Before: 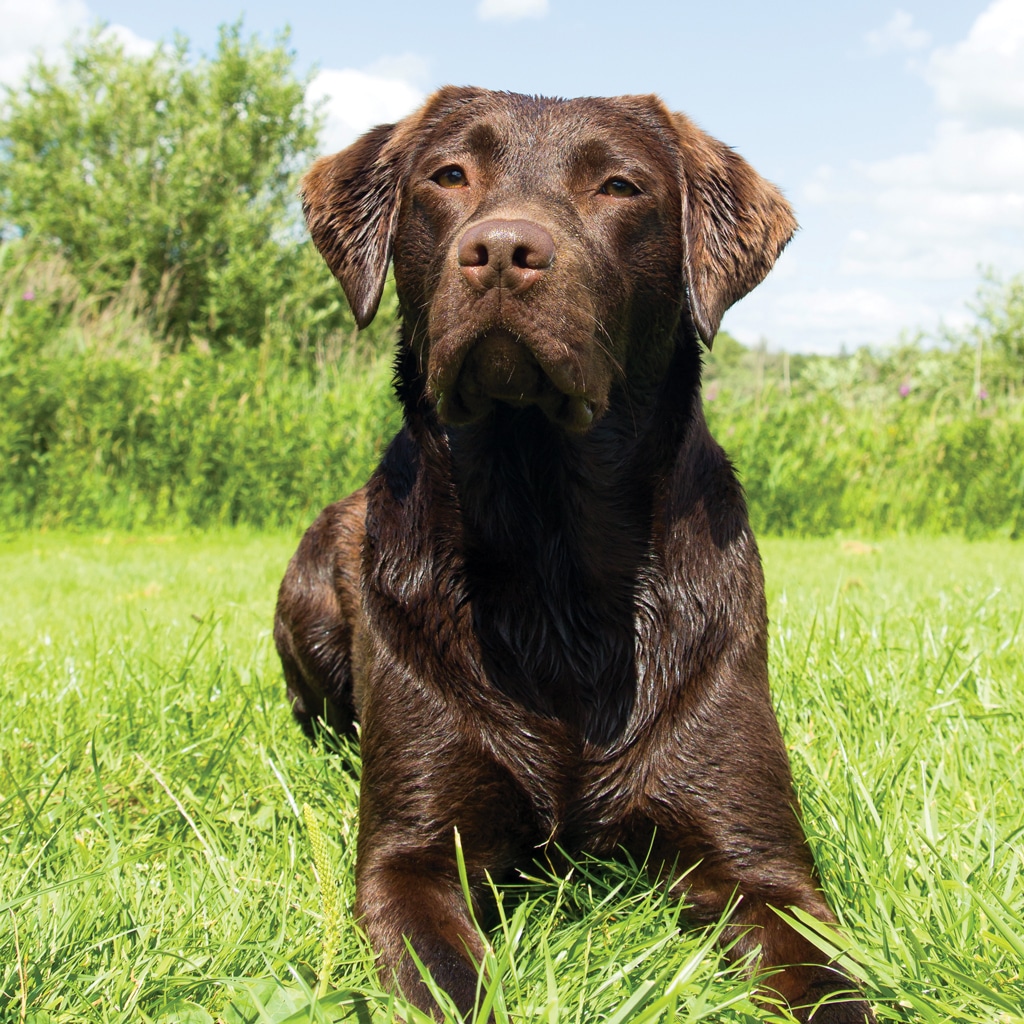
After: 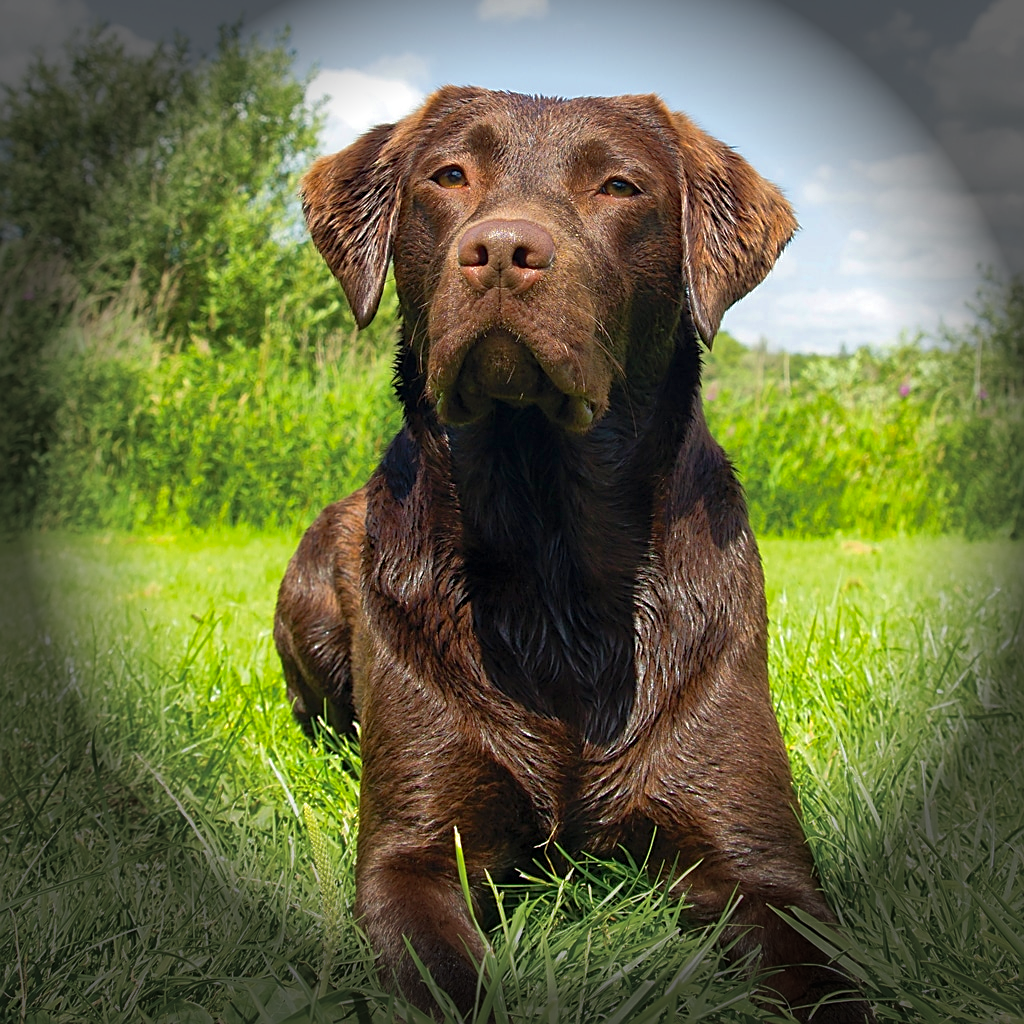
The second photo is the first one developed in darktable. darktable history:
color zones: curves: ch0 [(0, 0.613) (0.01, 0.613) (0.245, 0.448) (0.498, 0.529) (0.642, 0.665) (0.879, 0.777) (0.99, 0.613)]; ch1 [(0, 0) (0.143, 0) (0.286, 0) (0.429, 0) (0.571, 0) (0.714, 0) (0.857, 0)], mix -121.96%
tone equalizer: on, module defaults
vignetting: fall-off start 76.42%, fall-off radius 27.36%, brightness -0.872, center (0.037, -0.09), width/height ratio 0.971
sharpen: on, module defaults
shadows and highlights: on, module defaults
